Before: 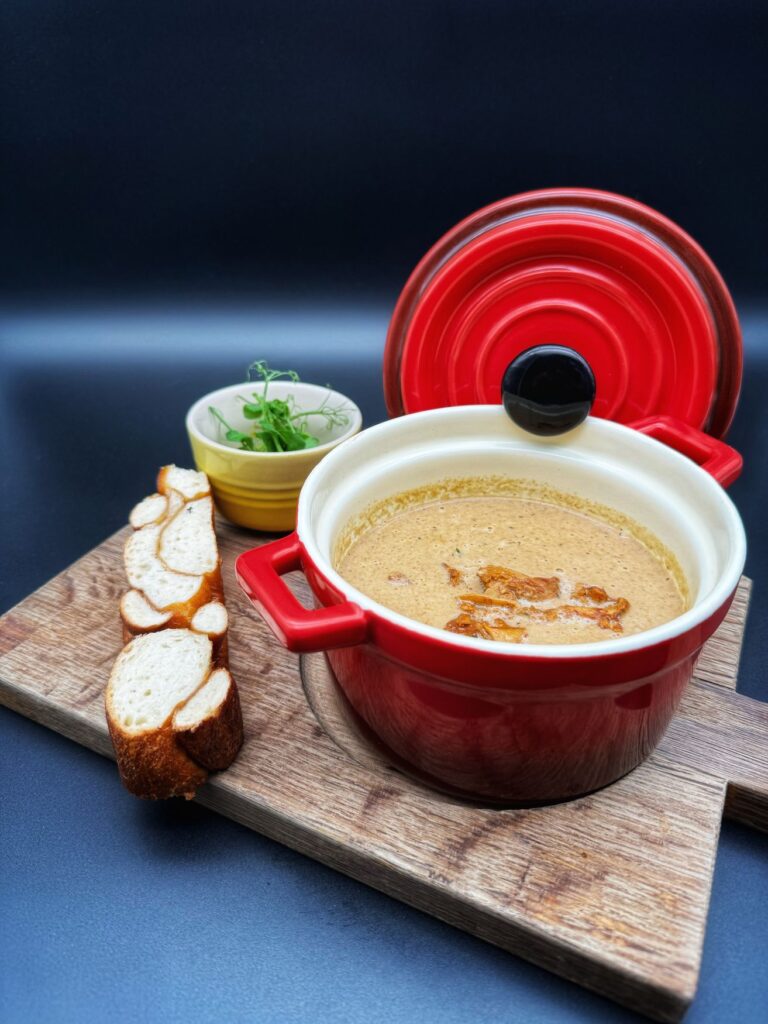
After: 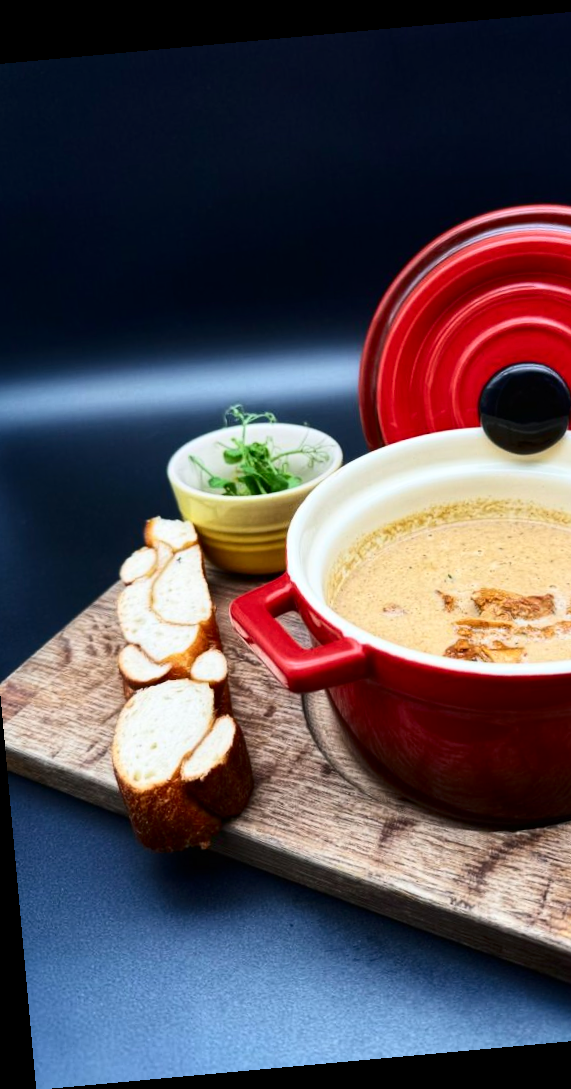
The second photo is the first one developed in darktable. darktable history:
tone equalizer: on, module defaults
crop and rotate: left 6.617%, right 26.717%
rotate and perspective: rotation -5.2°, automatic cropping off
contrast brightness saturation: contrast 0.28
